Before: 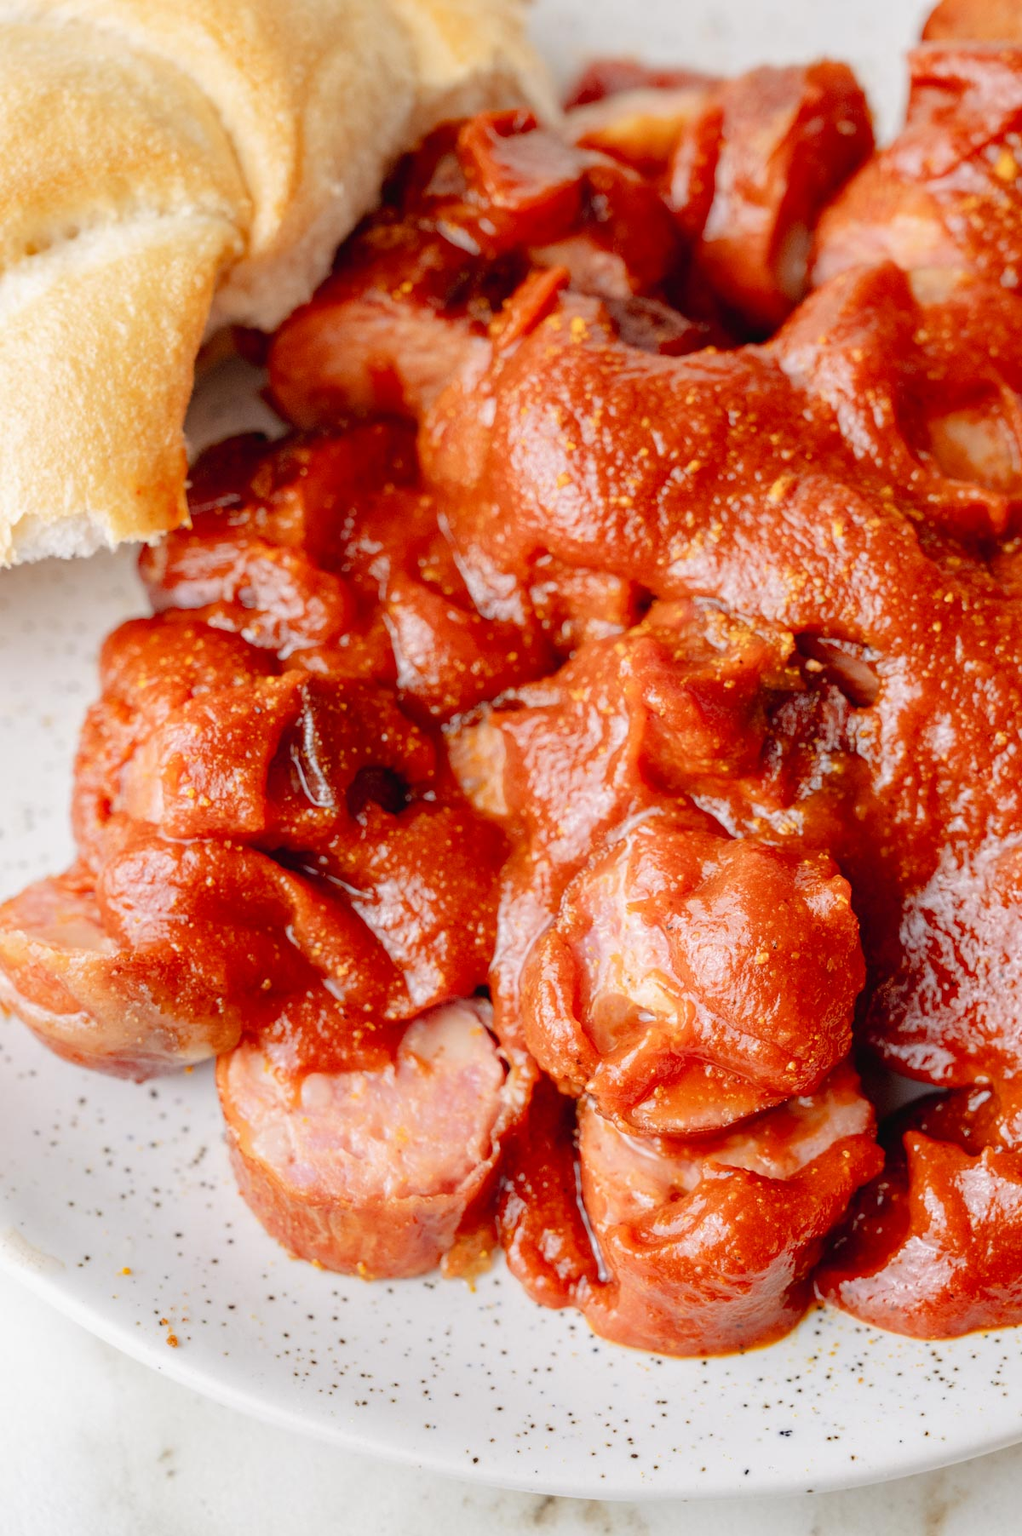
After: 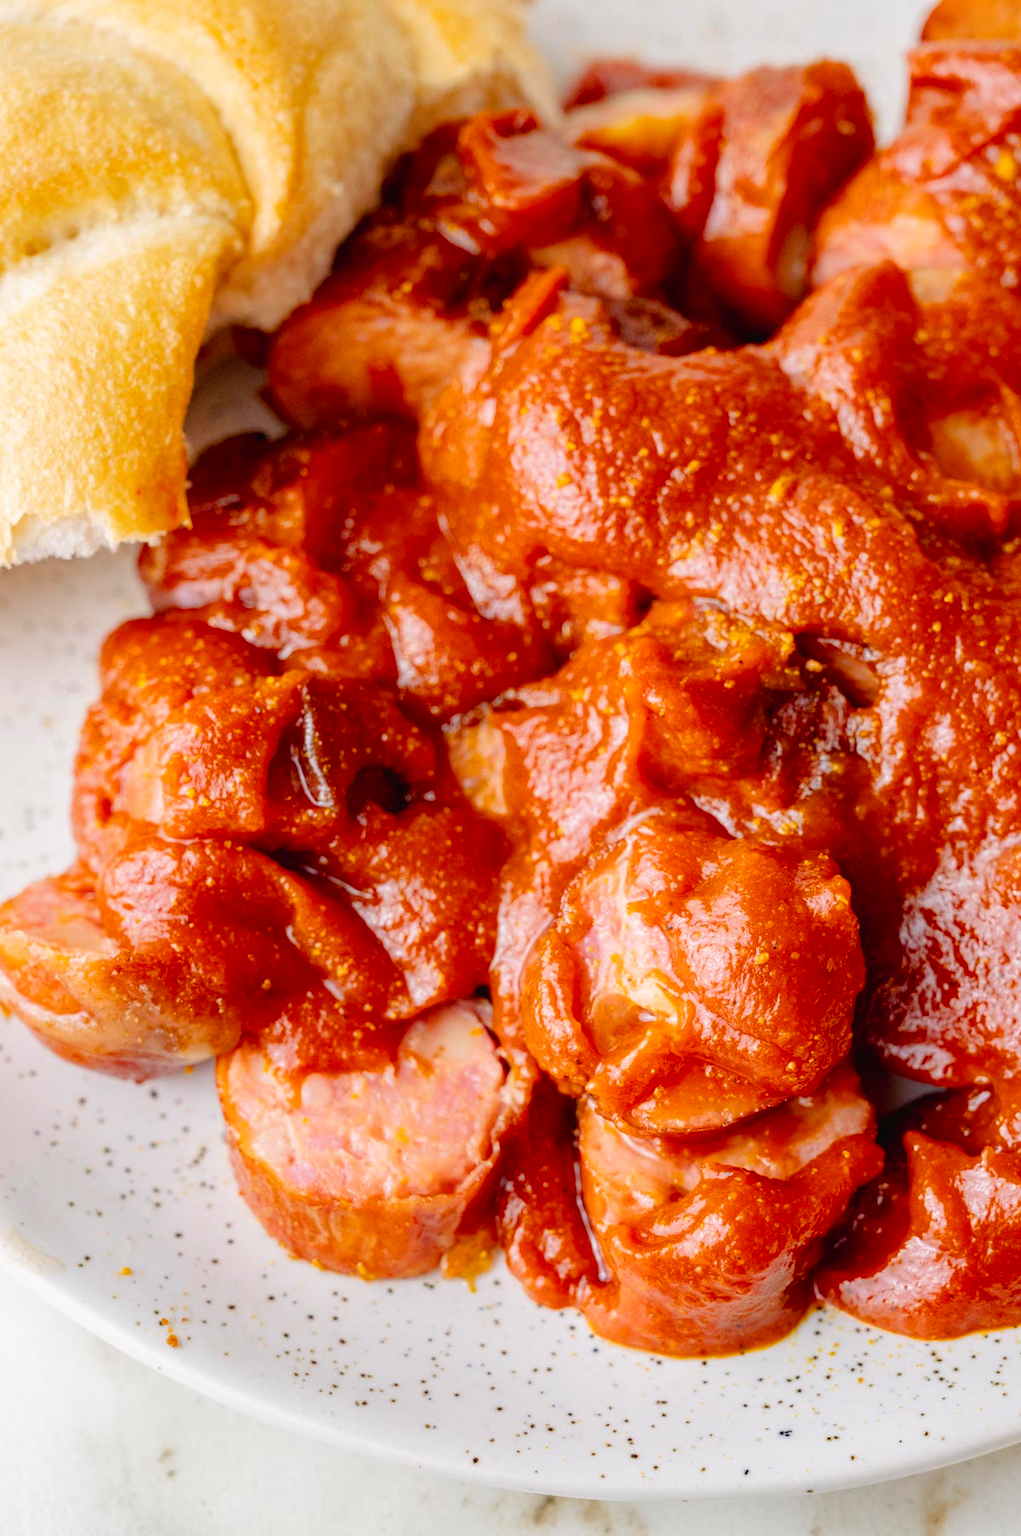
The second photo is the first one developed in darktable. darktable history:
white balance: red 1, blue 1
color balance rgb: perceptual saturation grading › global saturation 25%, global vibrance 20%
local contrast: mode bilateral grid, contrast 15, coarseness 36, detail 105%, midtone range 0.2
